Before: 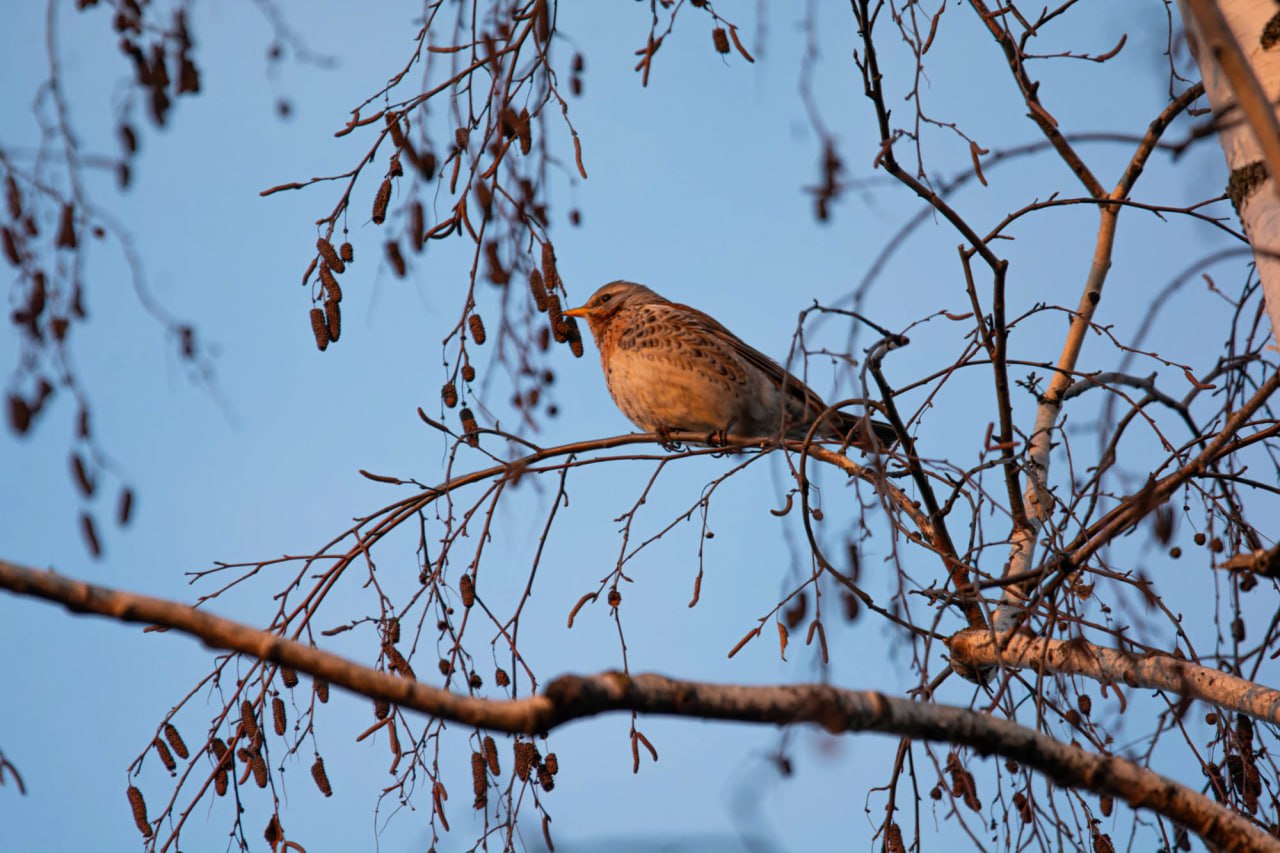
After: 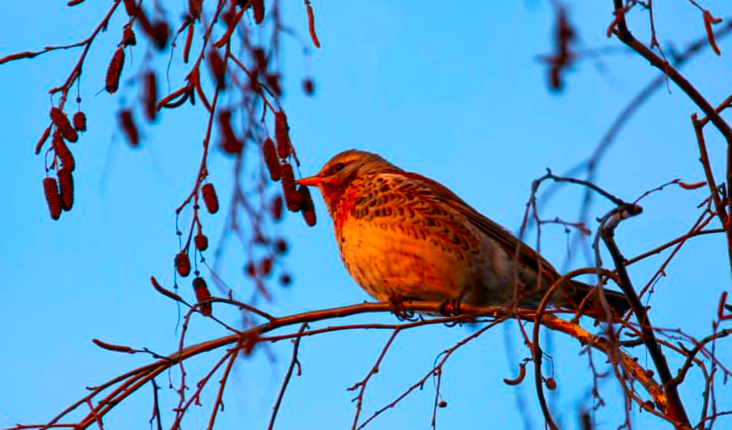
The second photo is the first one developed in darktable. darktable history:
velvia: on, module defaults
crop: left 20.932%, top 15.471%, right 21.848%, bottom 34.081%
contrast brightness saturation: contrast 0.15, brightness -0.01, saturation 0.1
color correction: saturation 1.8
